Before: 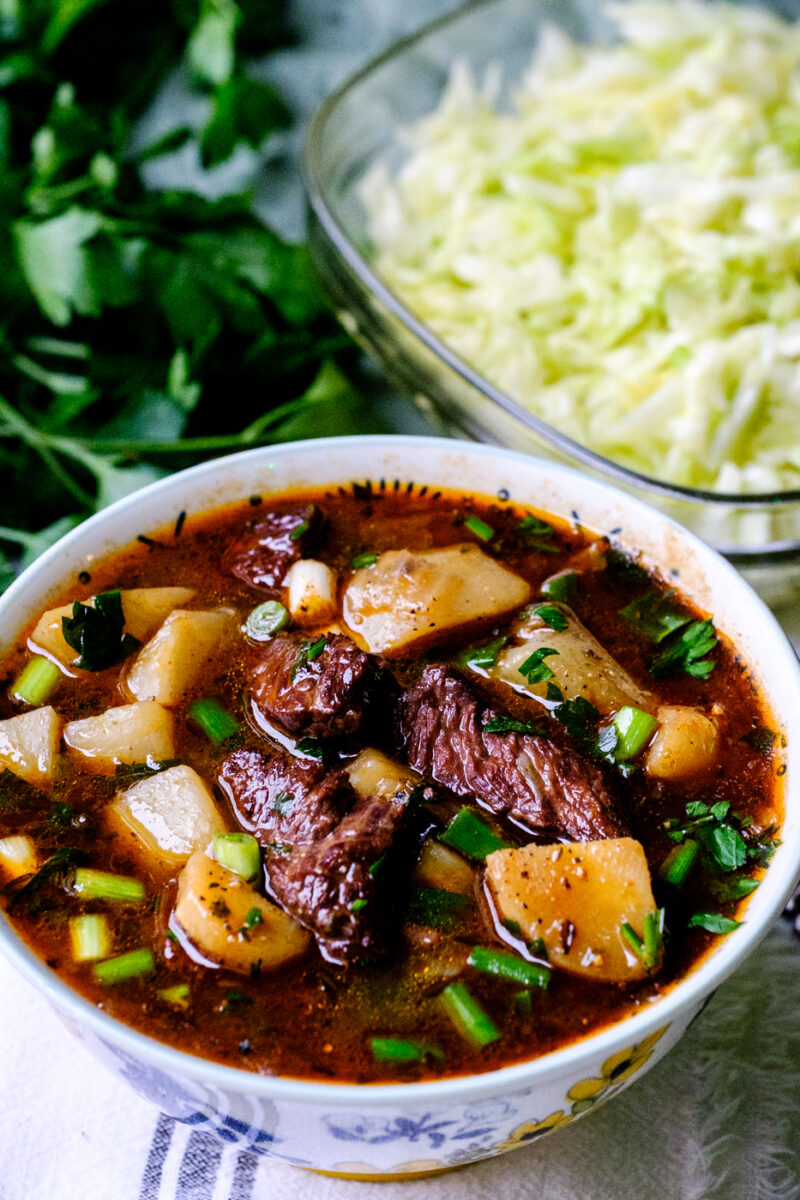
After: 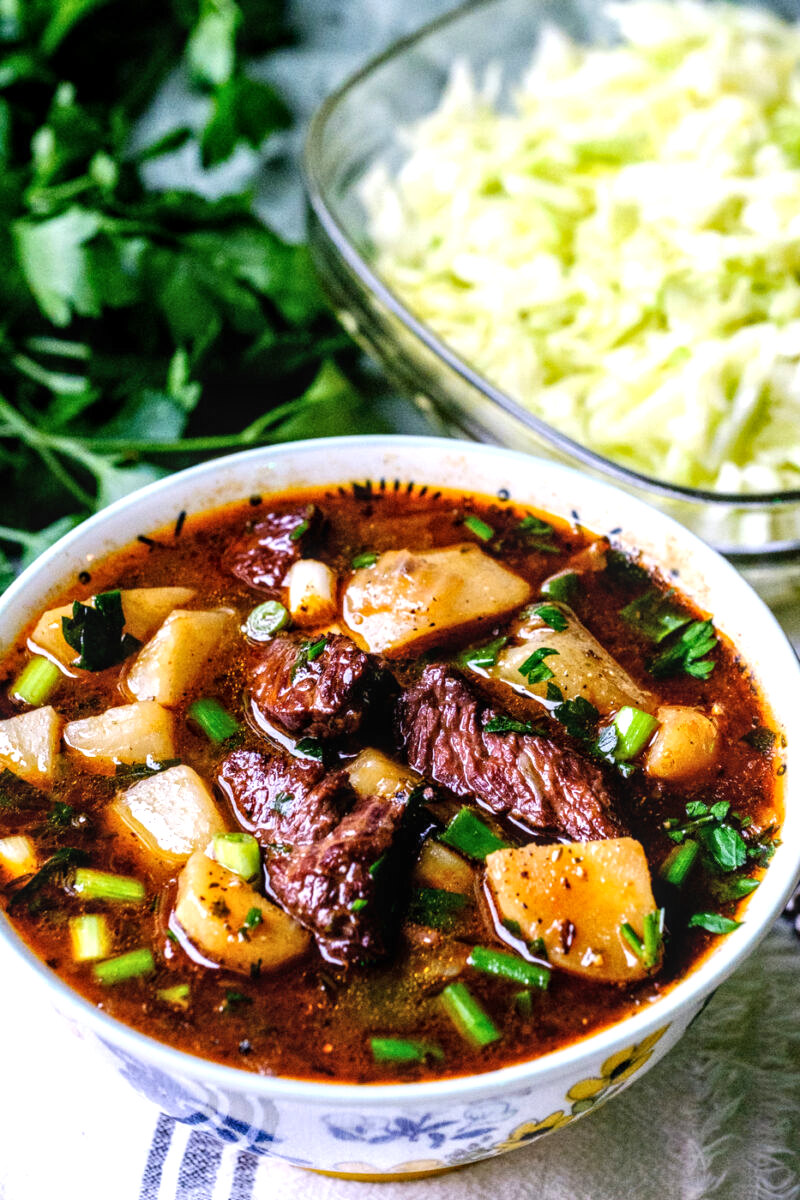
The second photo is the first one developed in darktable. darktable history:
color zones: curves: ch0 [(0, 0.5) (0.143, 0.5) (0.286, 0.5) (0.429, 0.5) (0.571, 0.5) (0.714, 0.476) (0.857, 0.5) (1, 0.5)]; ch2 [(0, 0.5) (0.143, 0.5) (0.286, 0.5) (0.429, 0.5) (0.571, 0.5) (0.714, 0.487) (0.857, 0.5) (1, 0.5)]
exposure: black level correction 0, exposure 0.5 EV, compensate exposure bias true, compensate highlight preservation false
local contrast: on, module defaults
